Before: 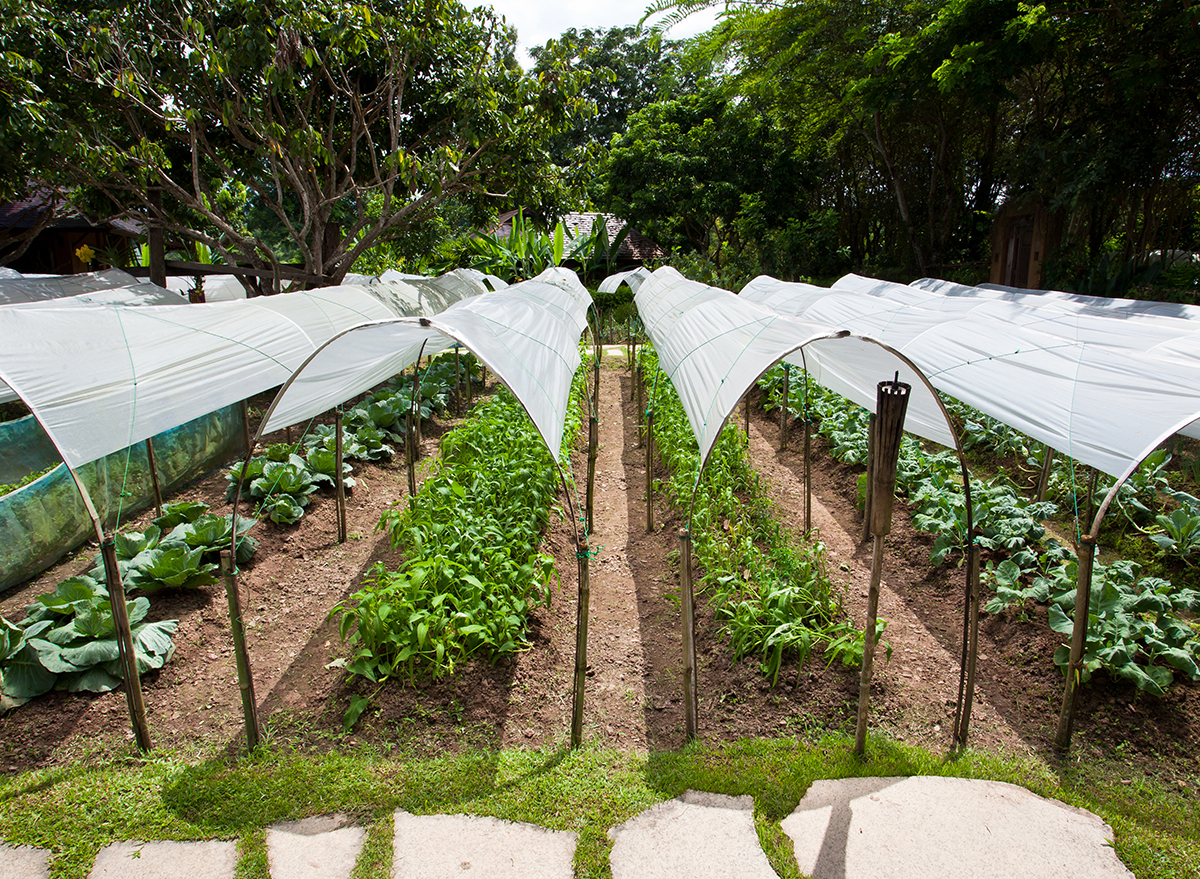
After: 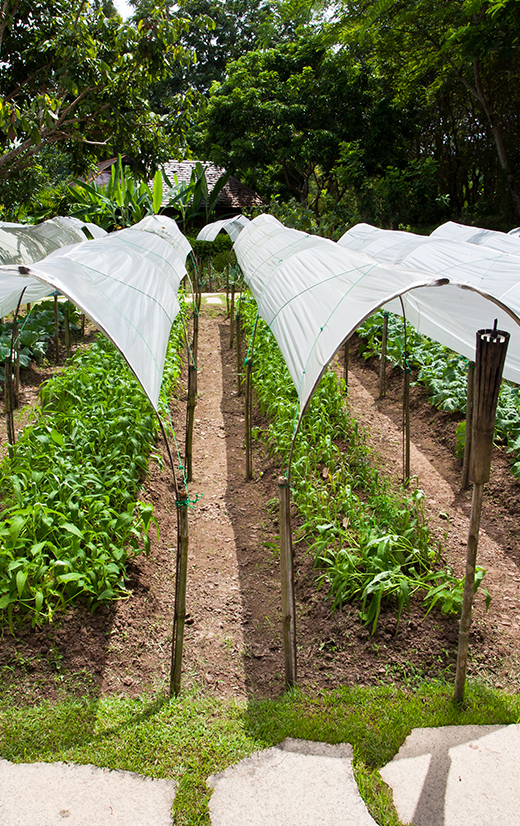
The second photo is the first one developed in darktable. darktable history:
crop: left 33.452%, top 6.025%, right 23.155%
